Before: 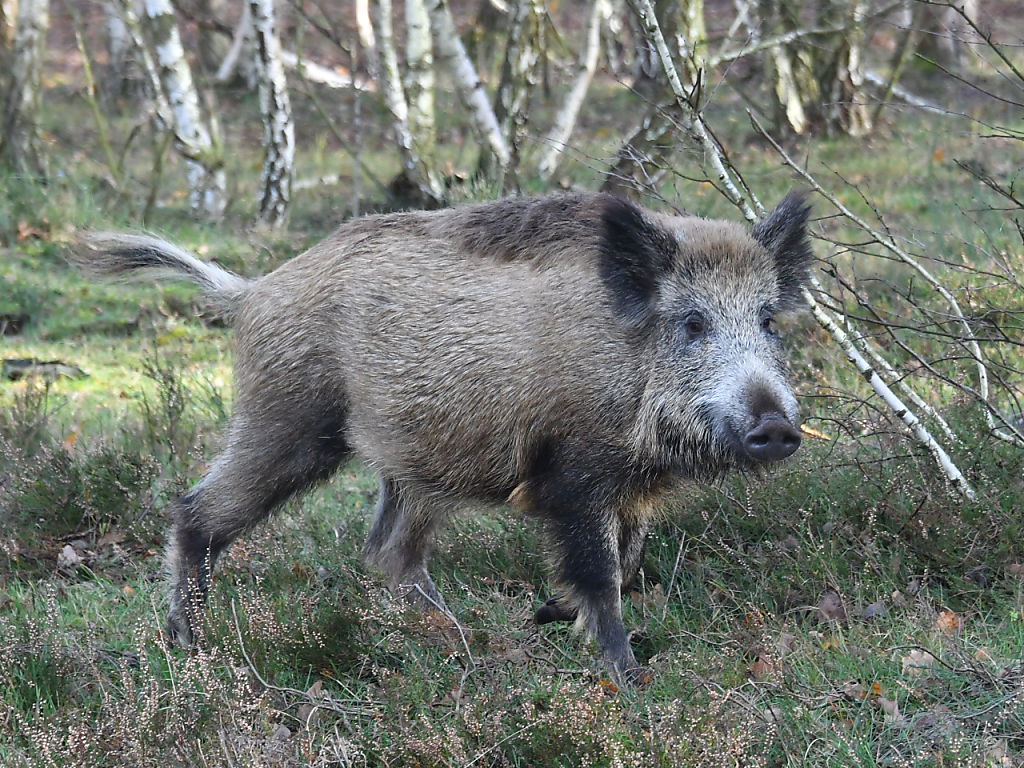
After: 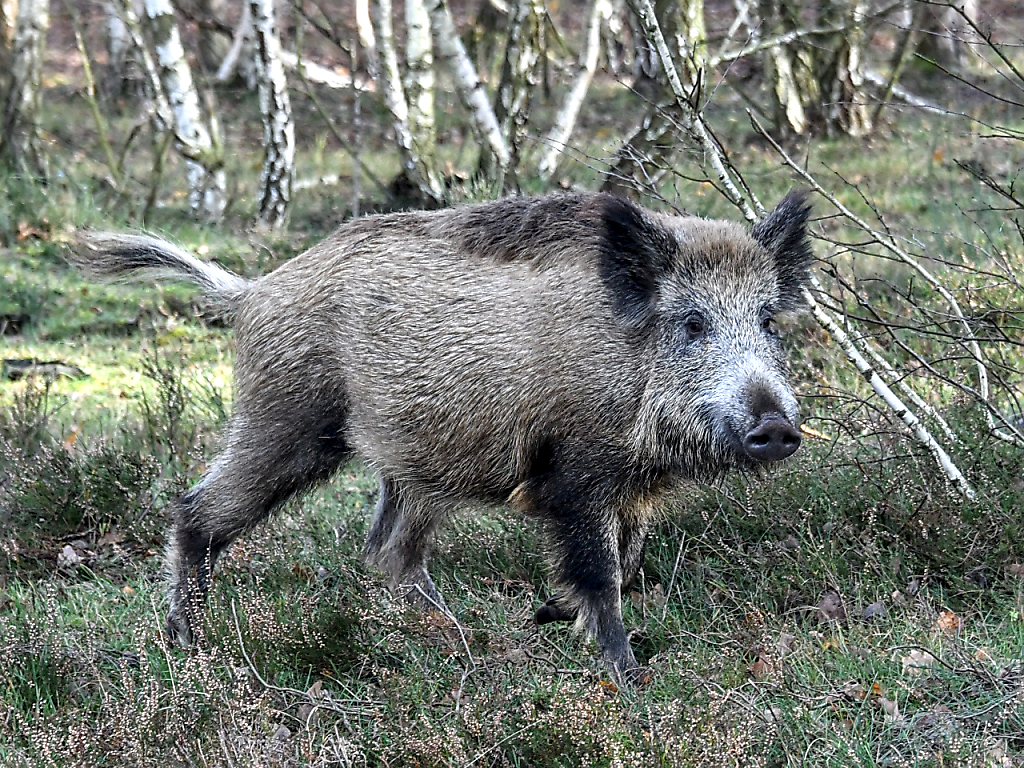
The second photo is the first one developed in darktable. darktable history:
local contrast: detail 154%
sharpen: on, module defaults
